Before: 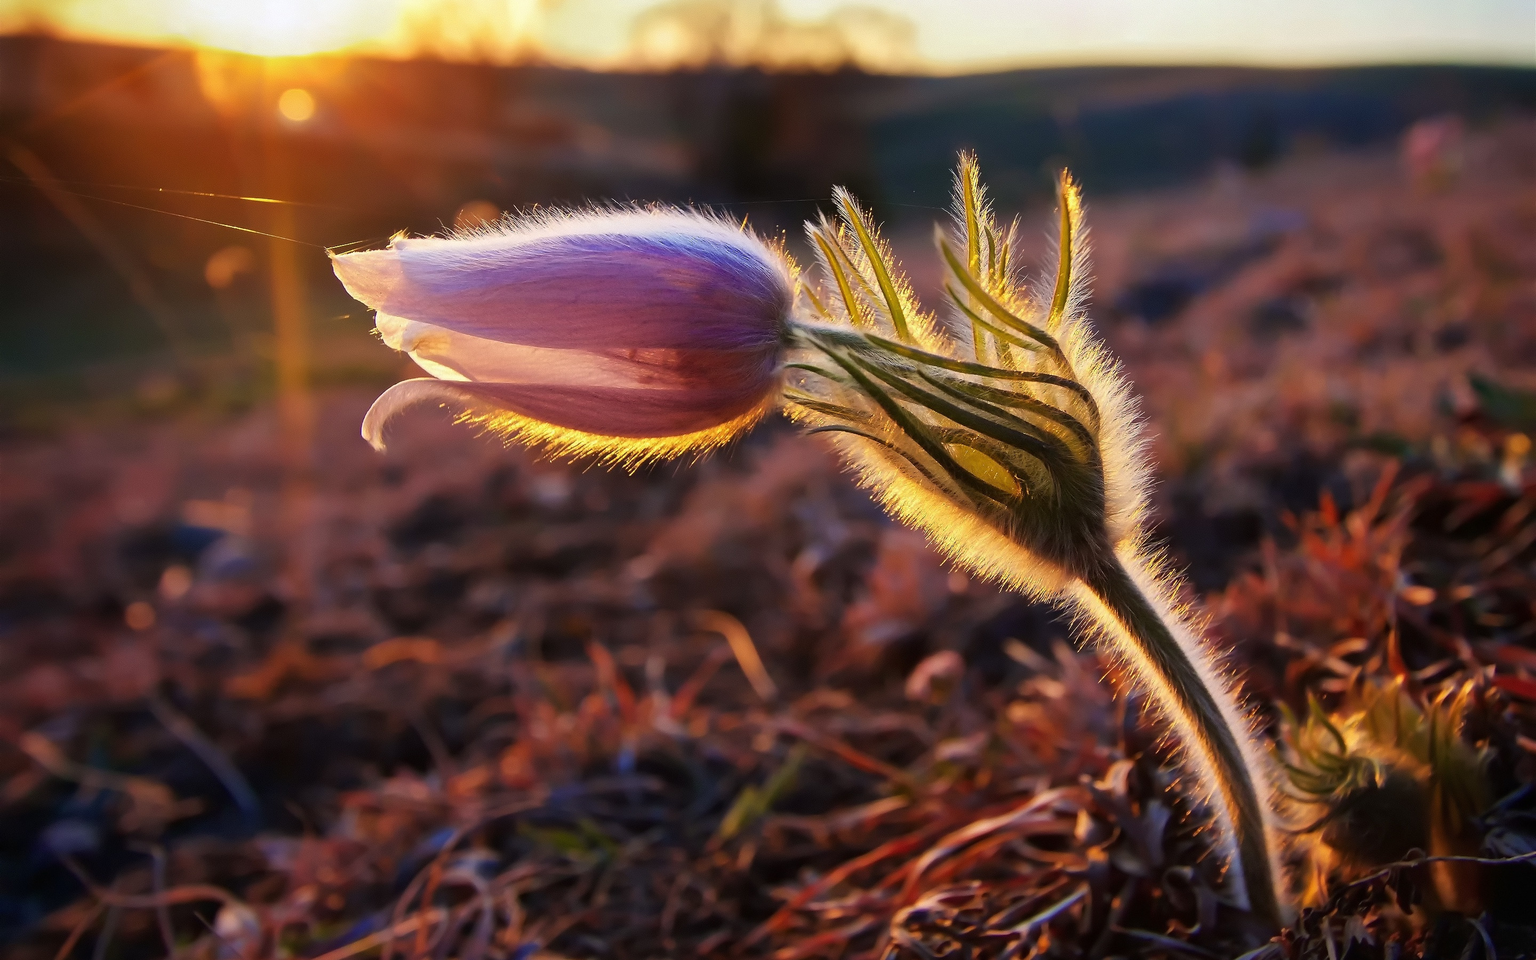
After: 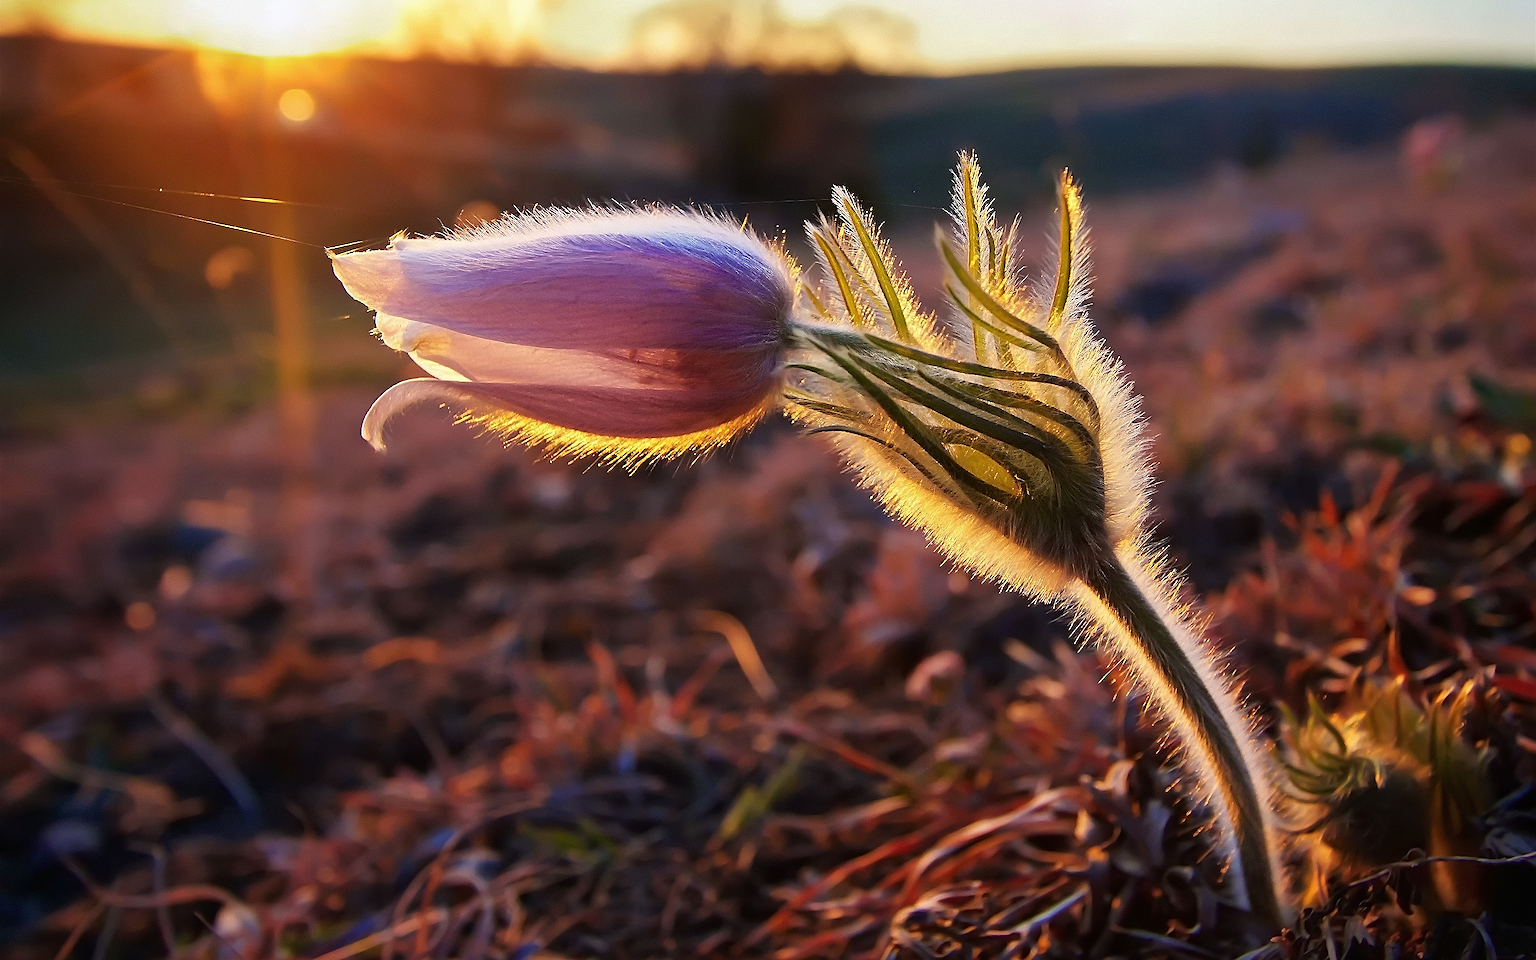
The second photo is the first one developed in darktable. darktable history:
sharpen: amount 0.741
